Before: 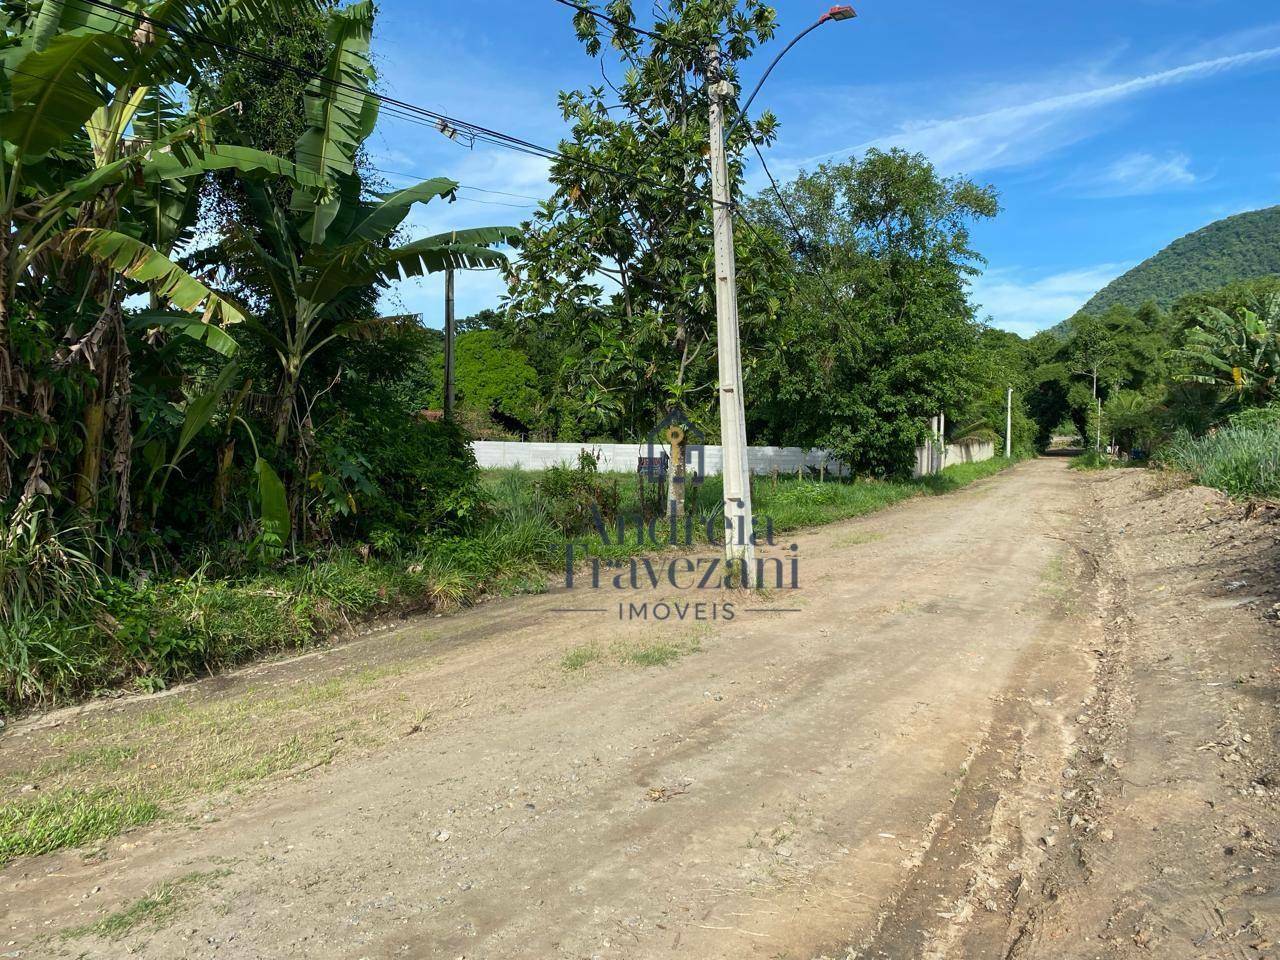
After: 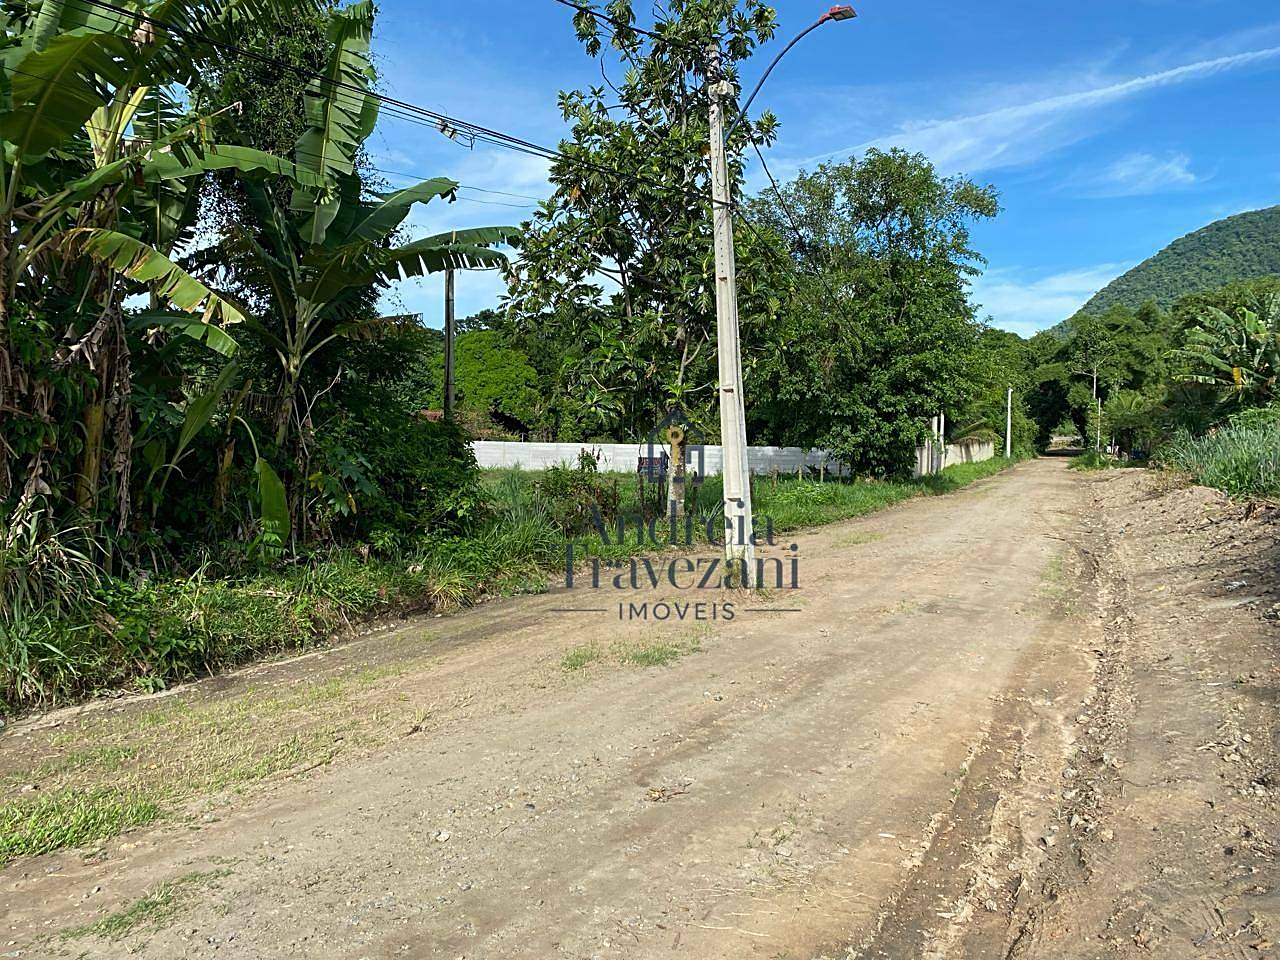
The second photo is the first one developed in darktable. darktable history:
sharpen: amount 0.572
